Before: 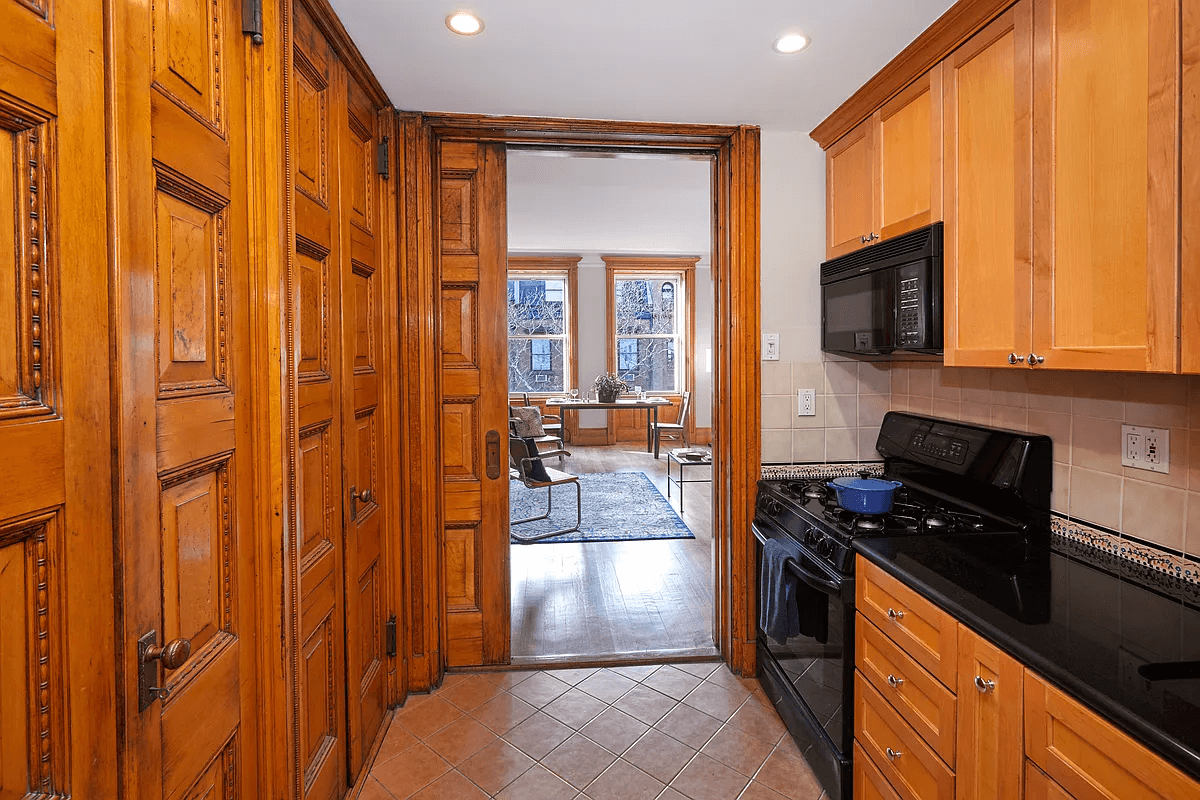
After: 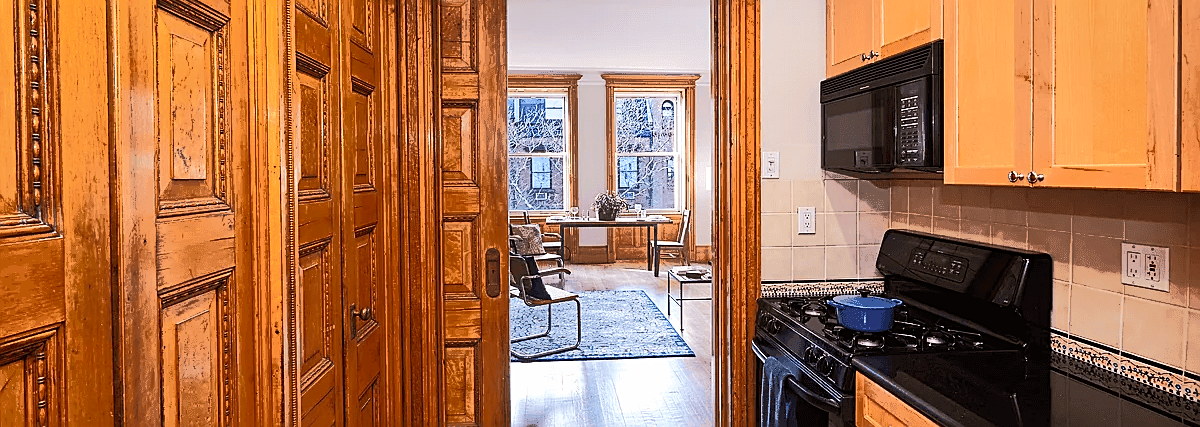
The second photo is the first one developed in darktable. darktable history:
crop and rotate: top 22.797%, bottom 23.826%
tone curve: curves: ch0 [(0, 0) (0.003, 0.003) (0.011, 0.01) (0.025, 0.023) (0.044, 0.042) (0.069, 0.065) (0.1, 0.094) (0.136, 0.128) (0.177, 0.167) (0.224, 0.211) (0.277, 0.261) (0.335, 0.316) (0.399, 0.376) (0.468, 0.441) (0.543, 0.685) (0.623, 0.741) (0.709, 0.8) (0.801, 0.863) (0.898, 0.929) (1, 1)], color space Lab, independent channels, preserve colors none
sharpen: on, module defaults
shadows and highlights: shadows 37.14, highlights -27.47, soften with gaussian
velvia: strength 44.98%
